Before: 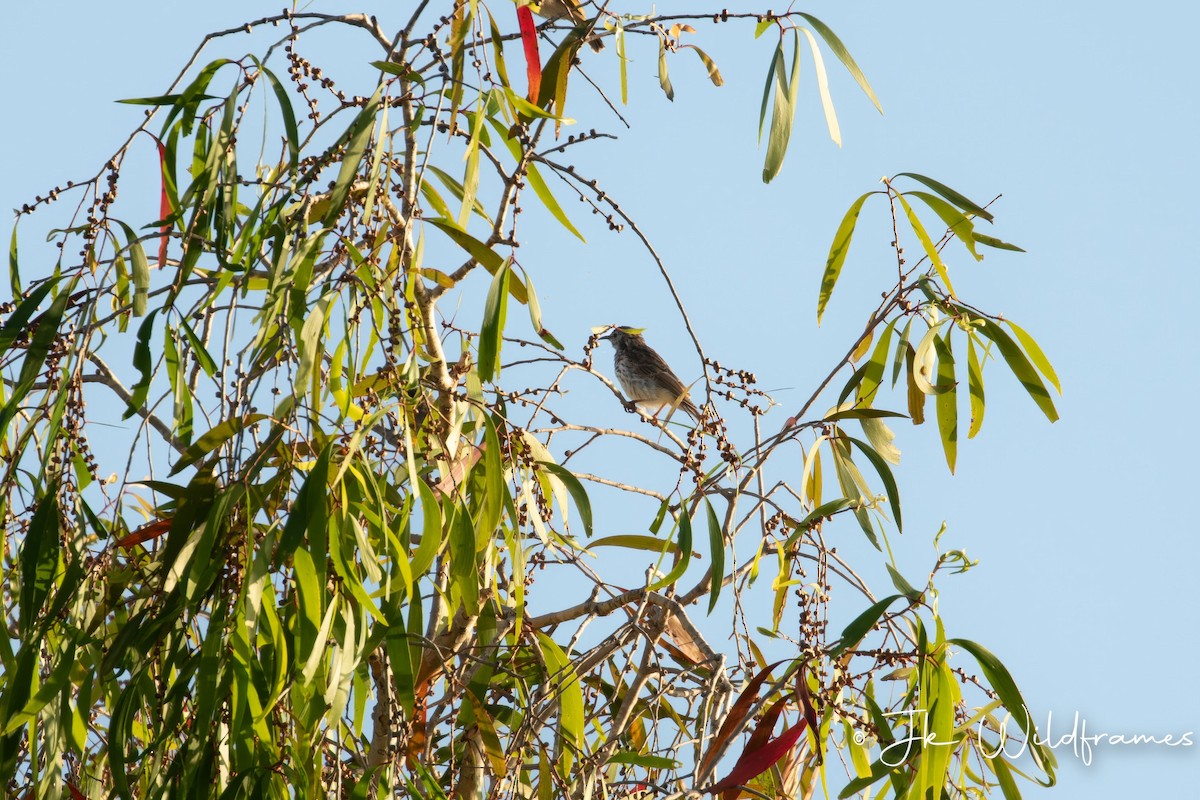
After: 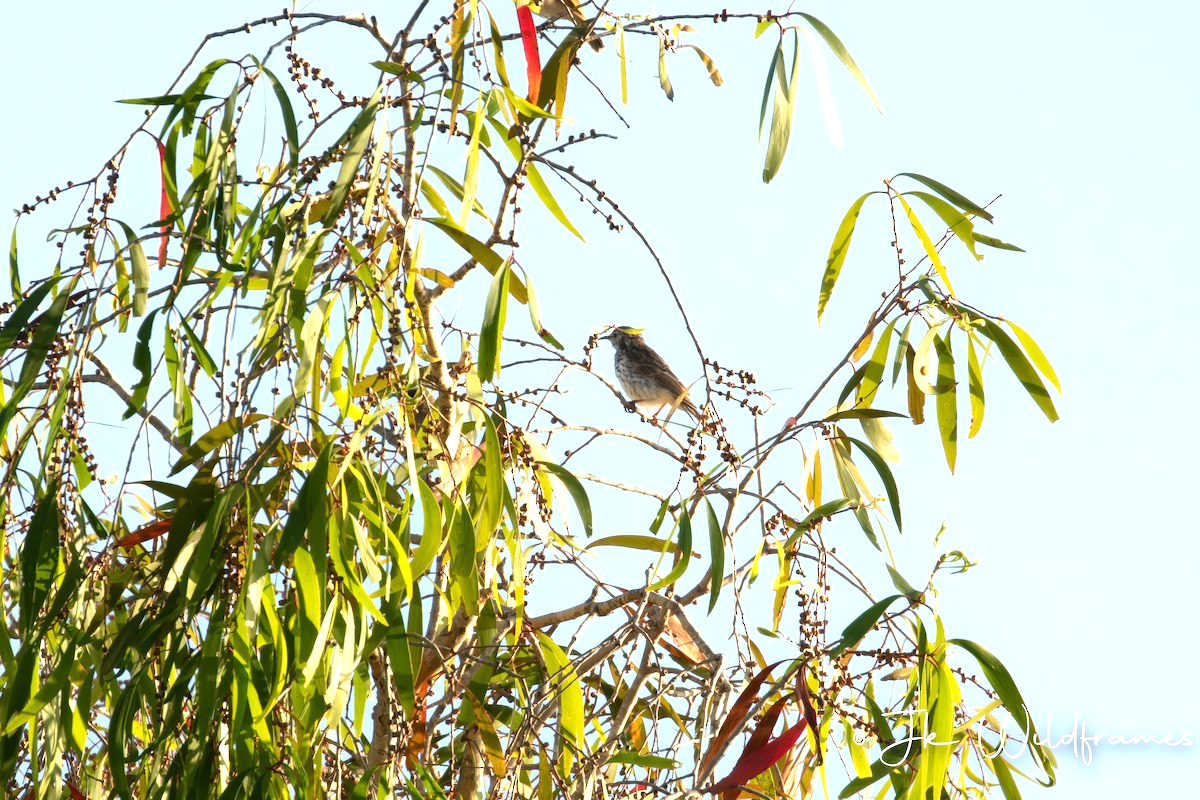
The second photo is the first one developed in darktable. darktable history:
exposure: exposure 0.78 EV, compensate highlight preservation false
